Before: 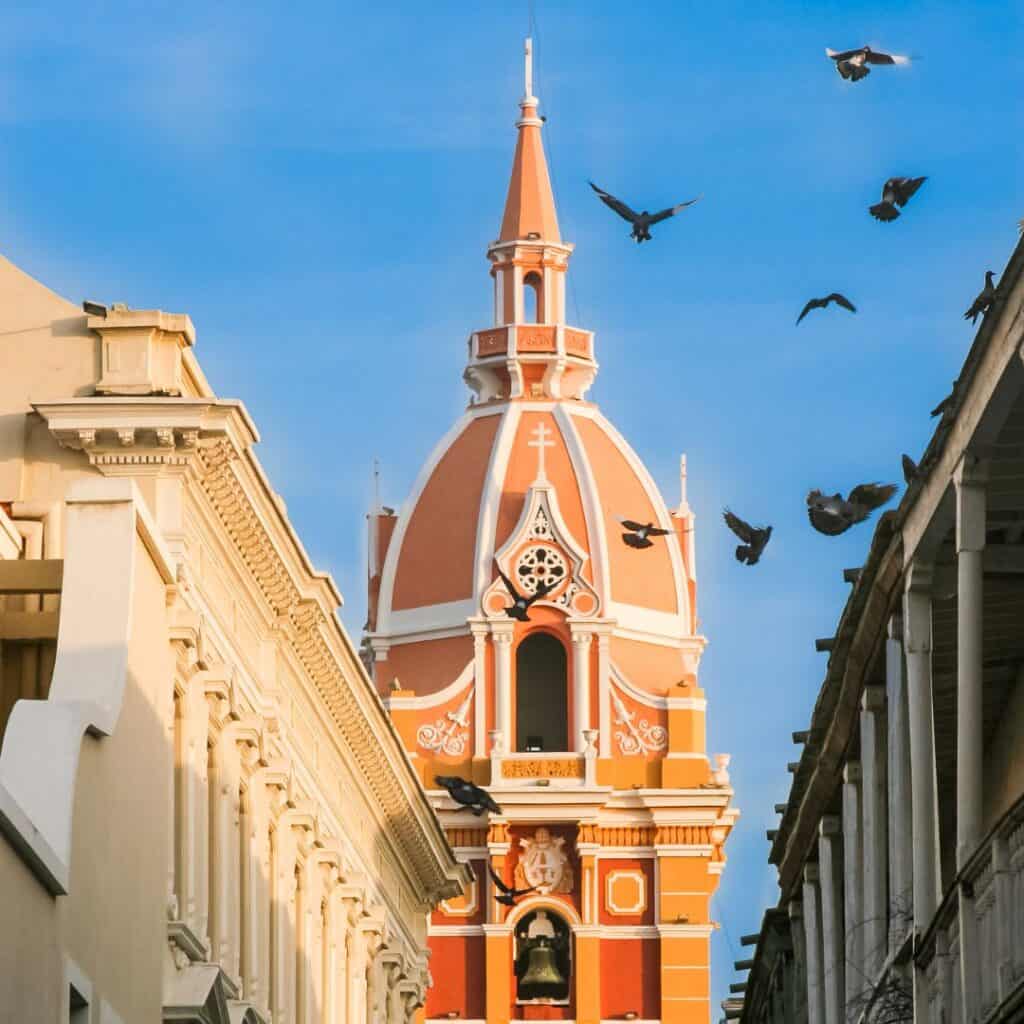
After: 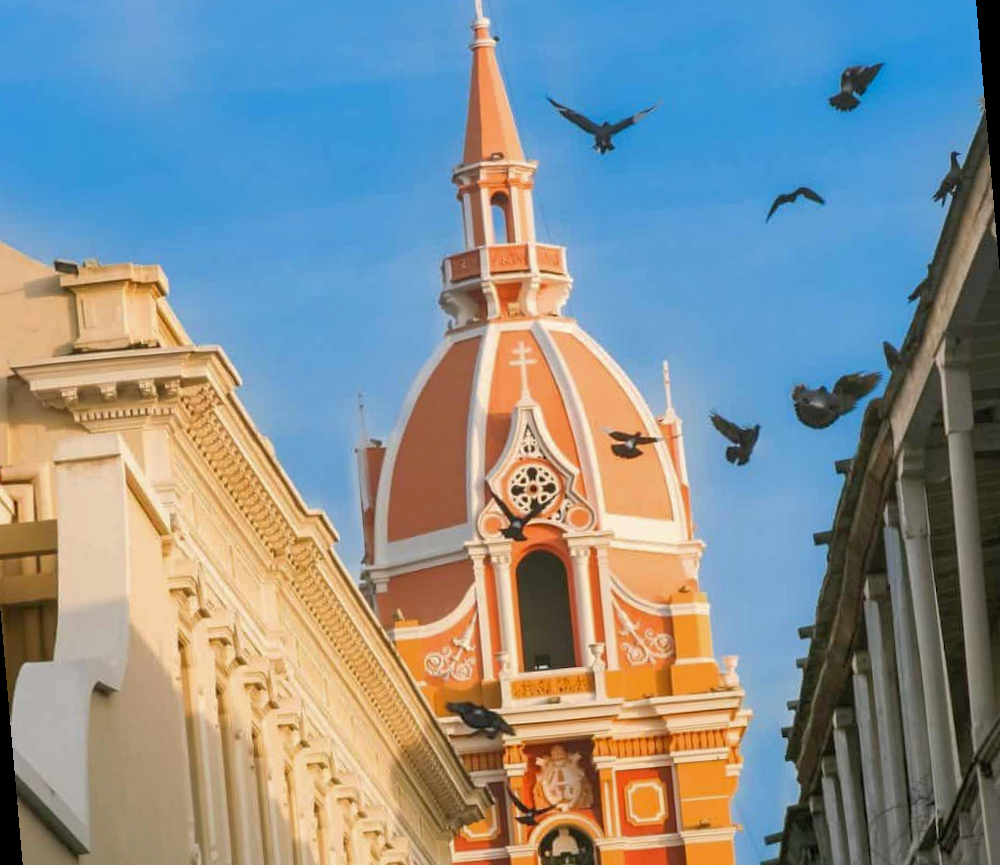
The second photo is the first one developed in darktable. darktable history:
rotate and perspective: rotation -5°, crop left 0.05, crop right 0.952, crop top 0.11, crop bottom 0.89
shadows and highlights: on, module defaults
